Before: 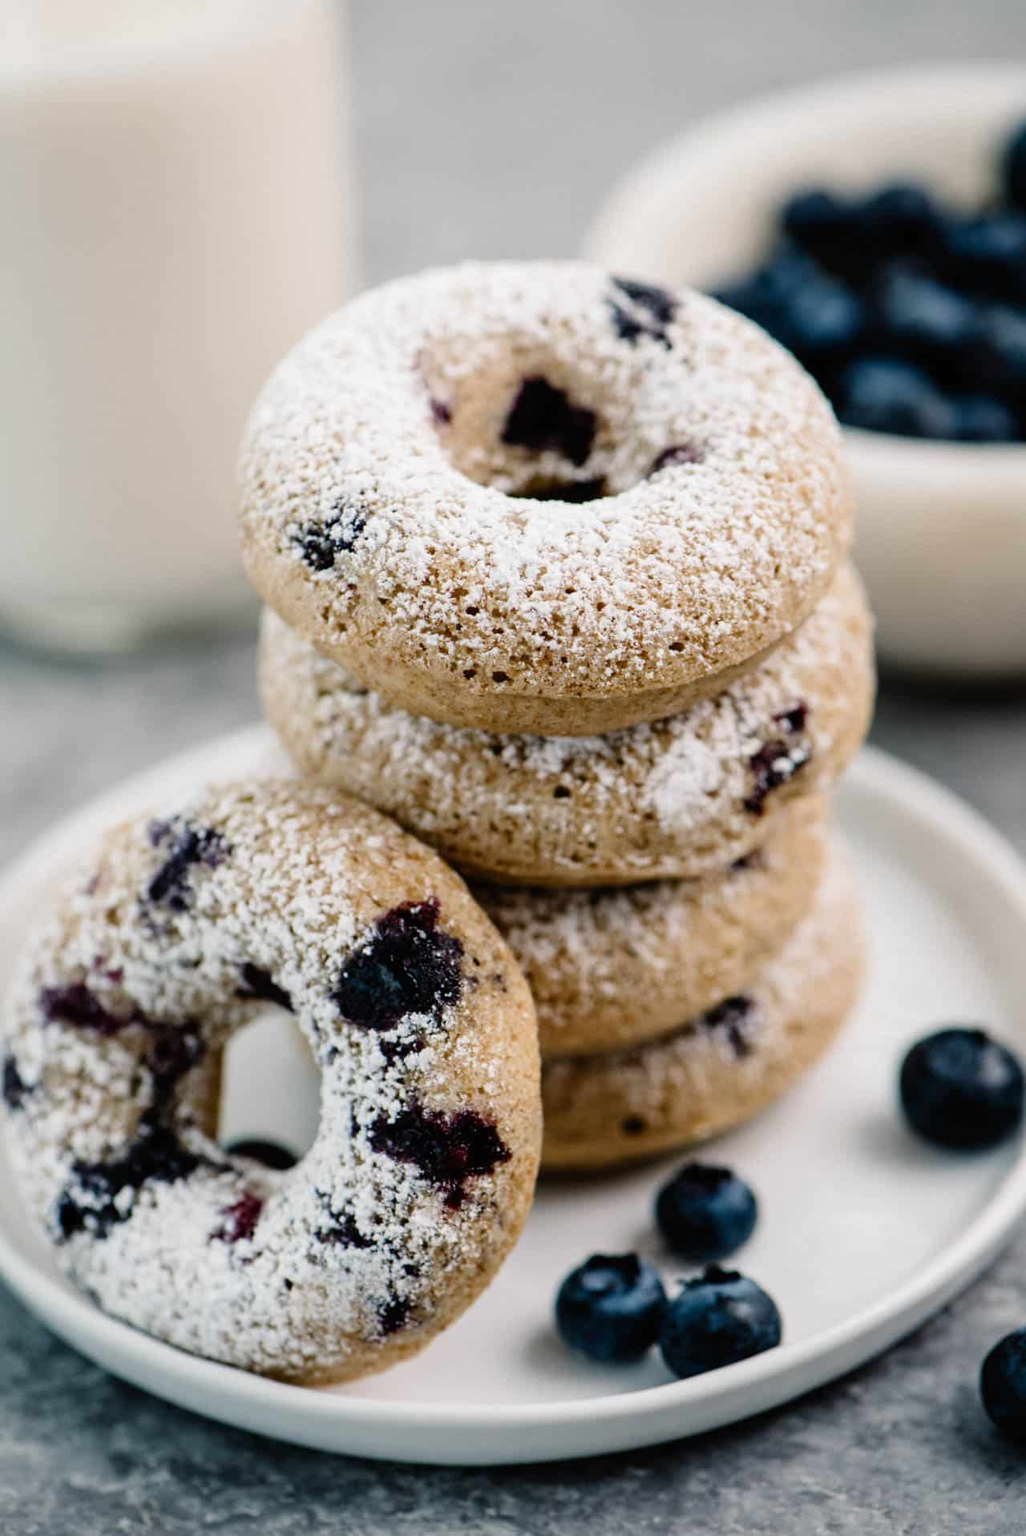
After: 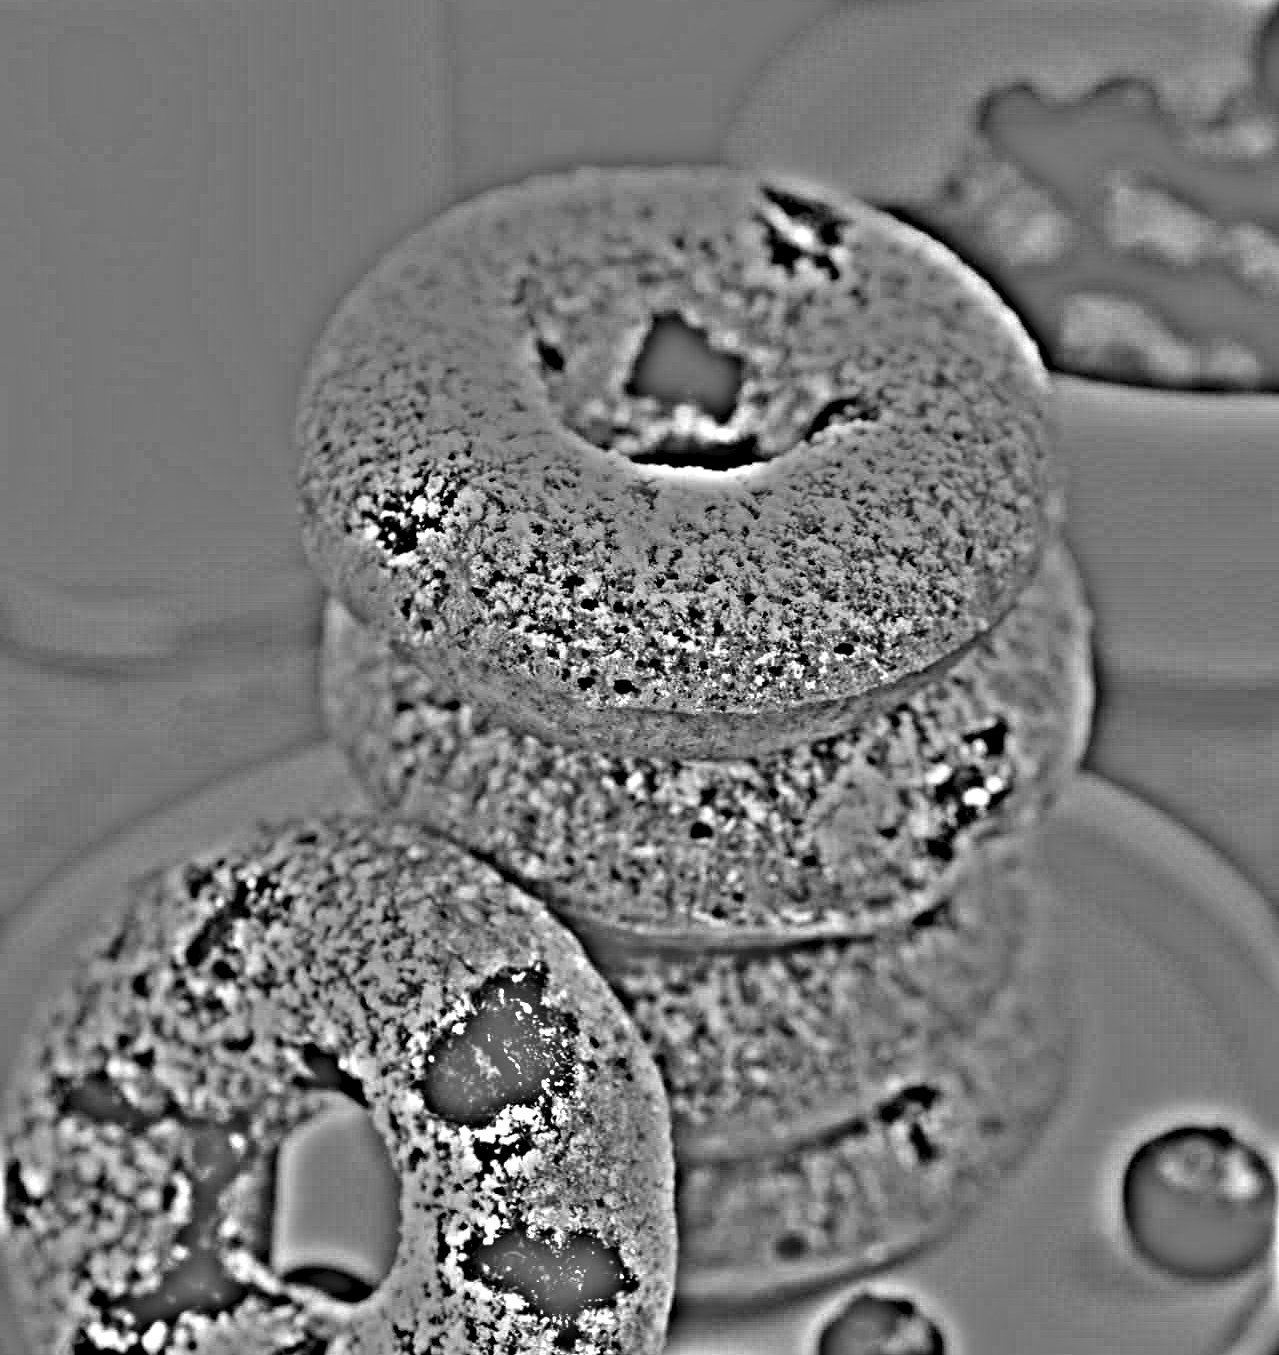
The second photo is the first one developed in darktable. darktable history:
crop and rotate: top 8.293%, bottom 20.996%
highpass: on, module defaults
contrast equalizer: octaves 7, y [[0.5, 0.502, 0.506, 0.511, 0.52, 0.537], [0.5 ×6], [0.505, 0.509, 0.518, 0.534, 0.553, 0.561], [0 ×6], [0 ×6]]
